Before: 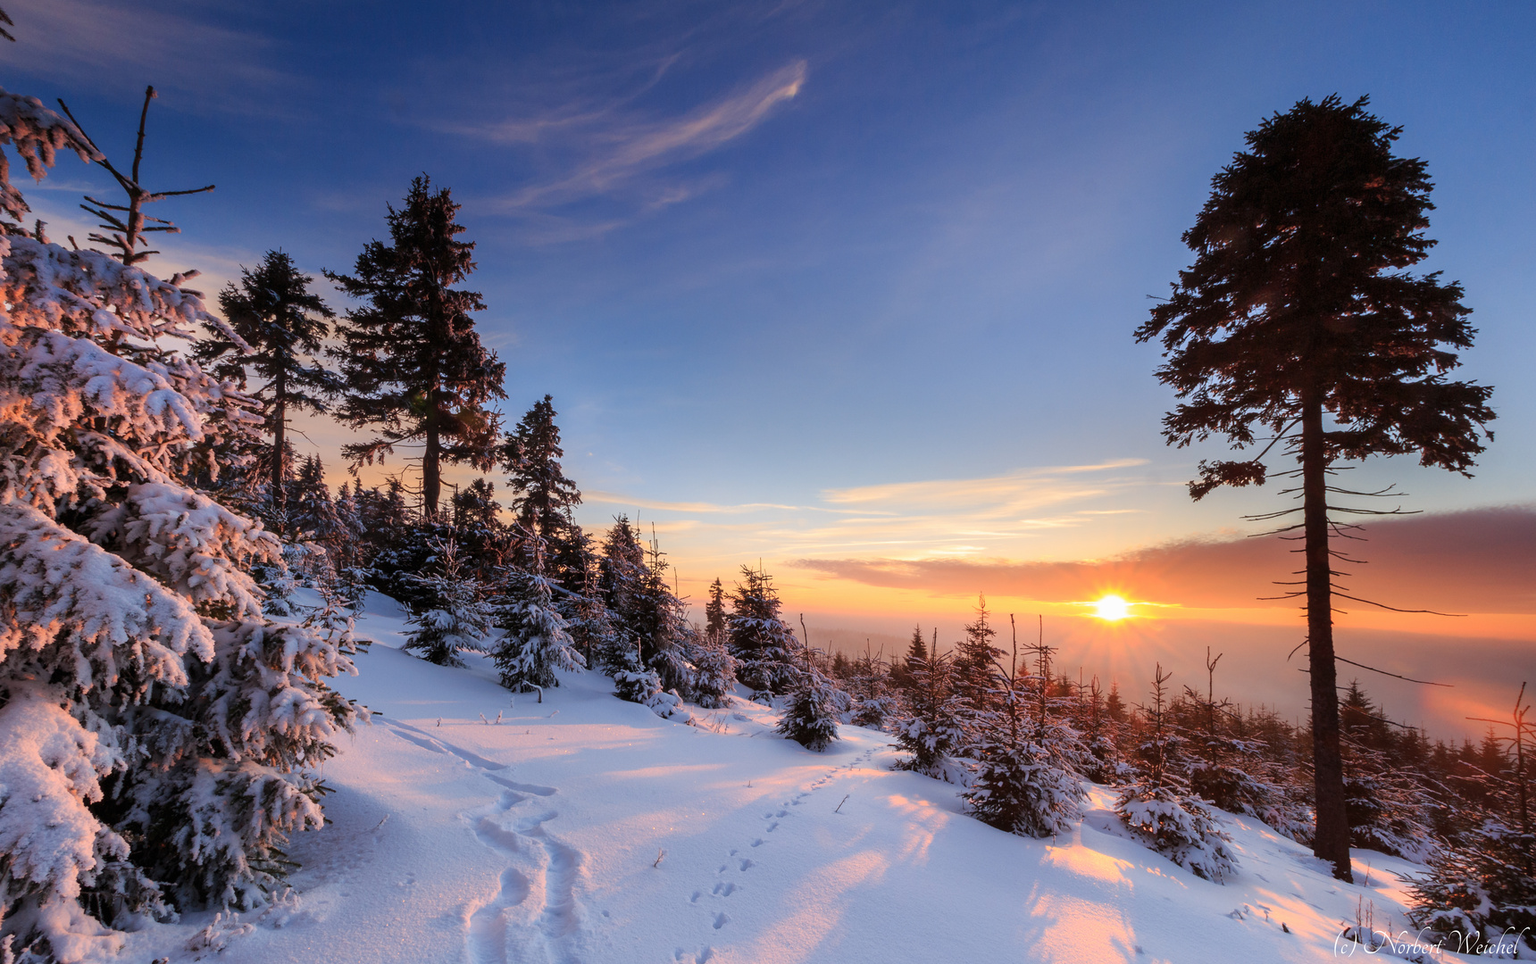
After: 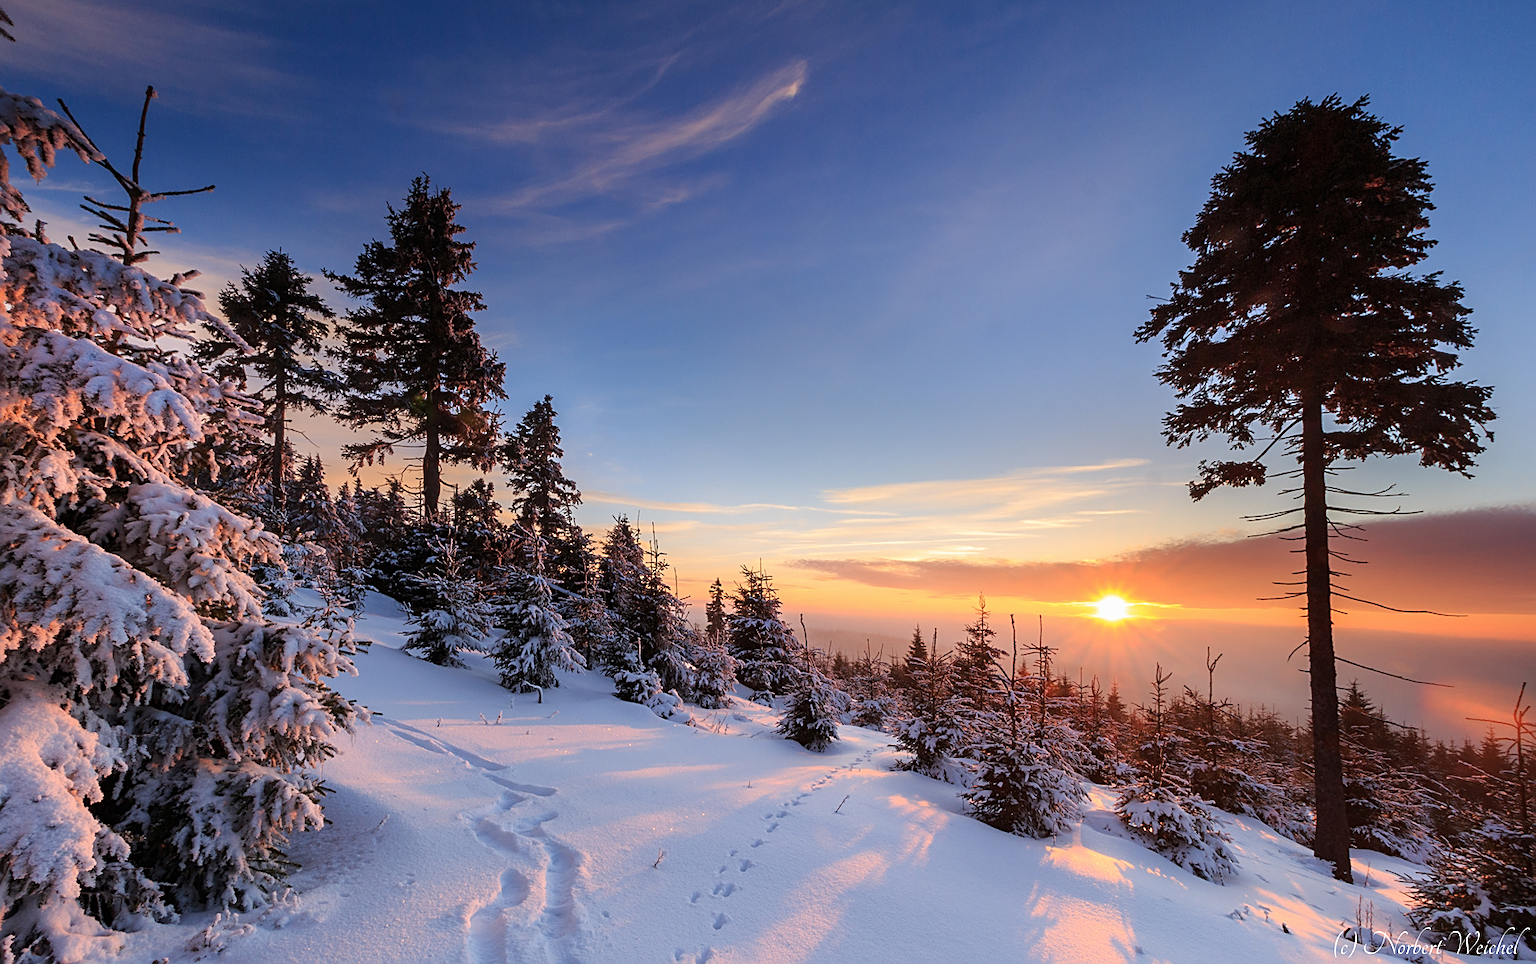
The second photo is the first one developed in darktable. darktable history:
sharpen: amount 0.571
